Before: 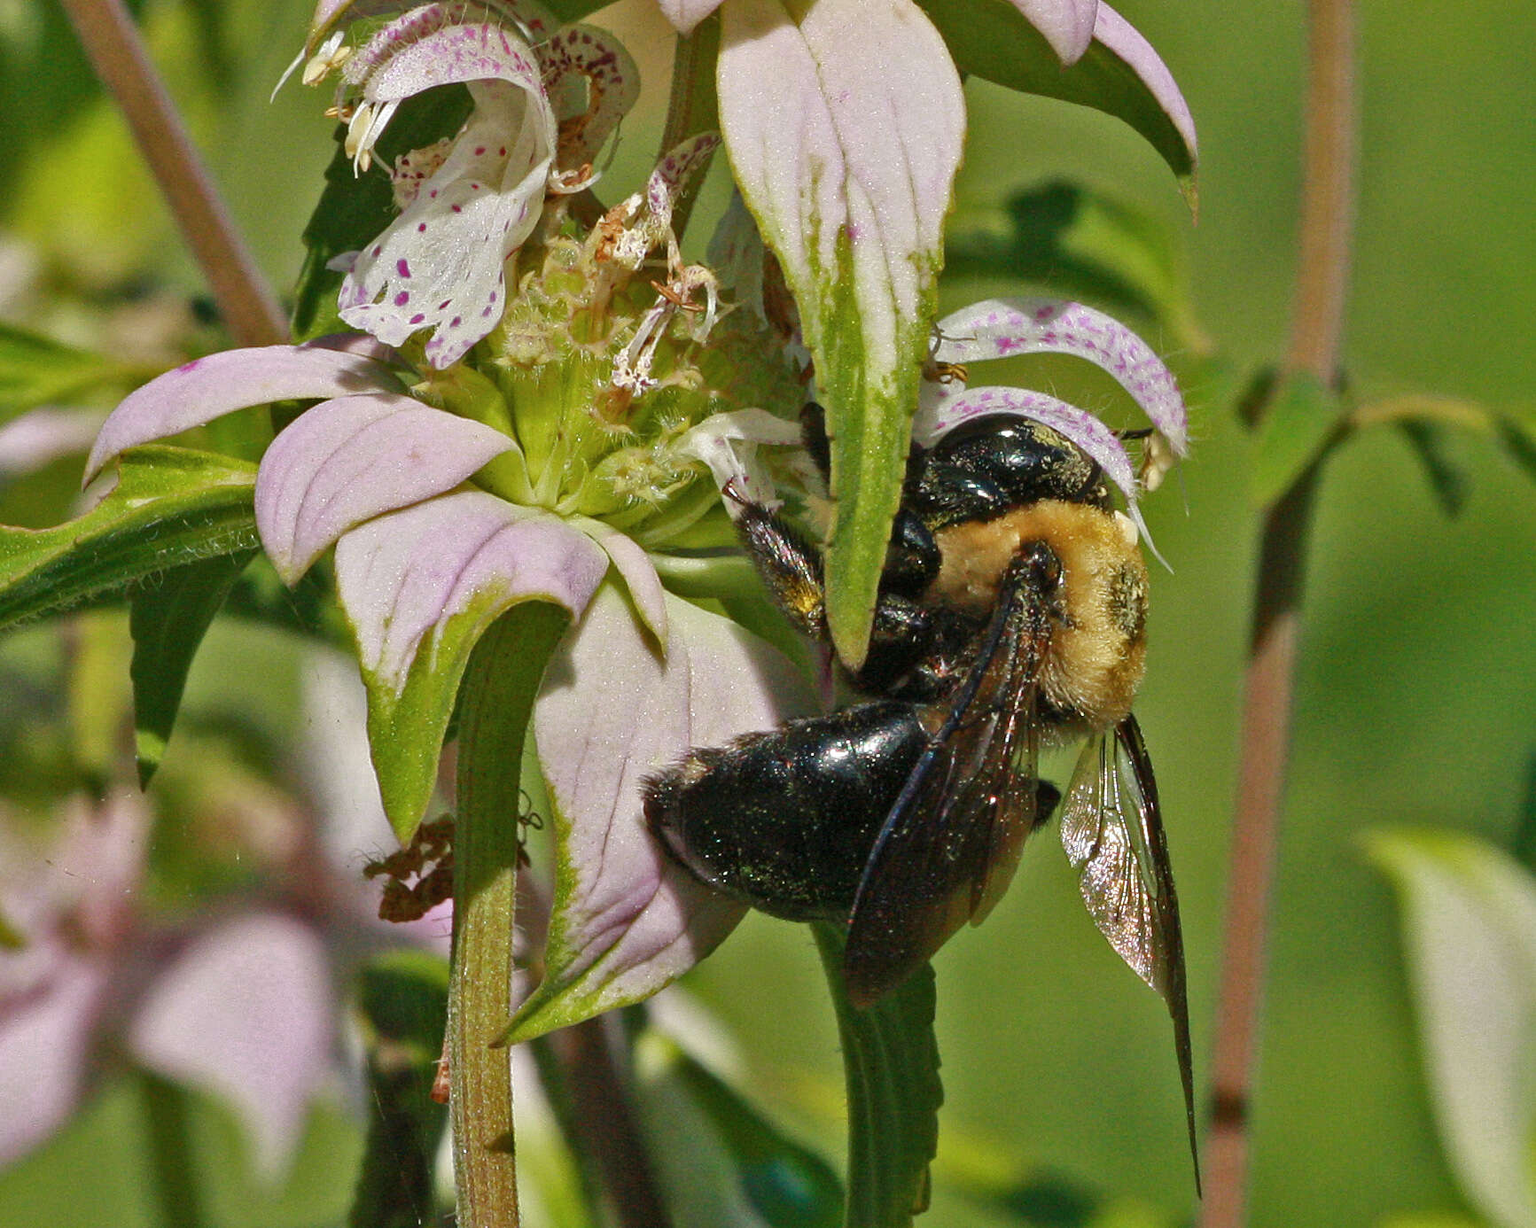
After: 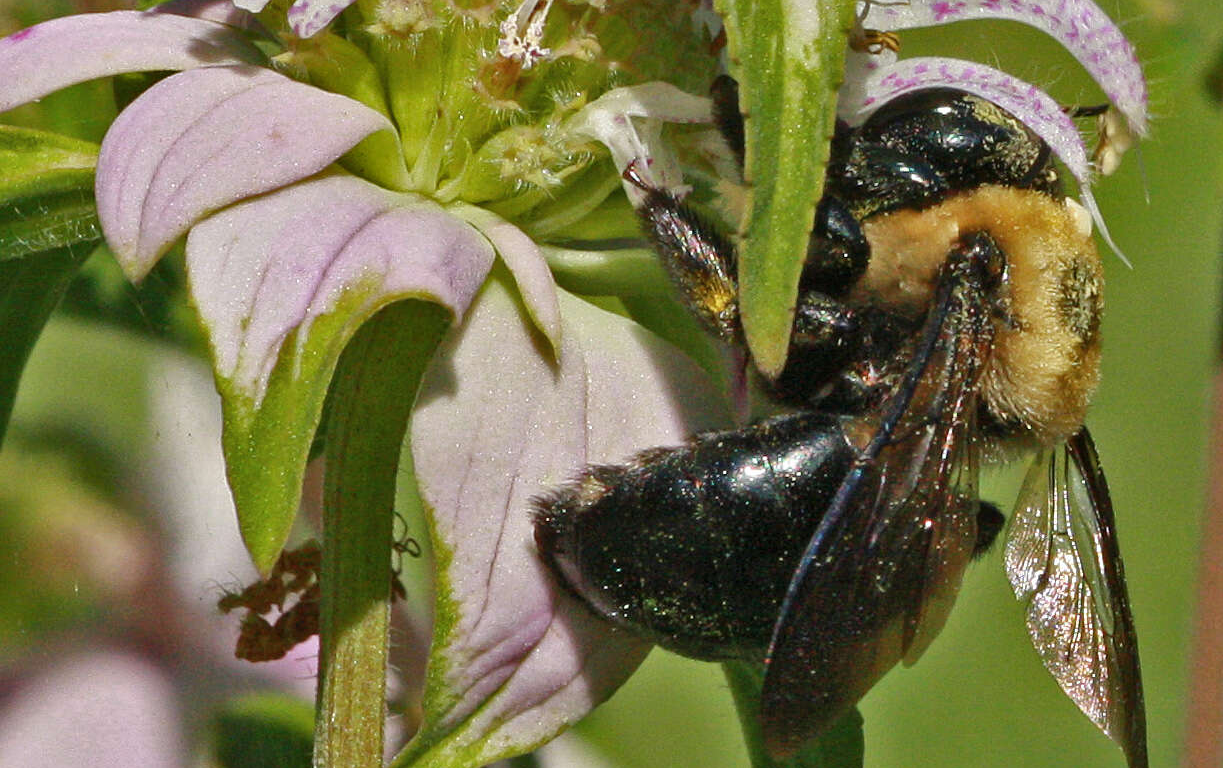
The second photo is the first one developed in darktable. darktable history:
crop: left 11.127%, top 27.41%, right 18.298%, bottom 17.12%
shadows and highlights: low approximation 0.01, soften with gaussian
